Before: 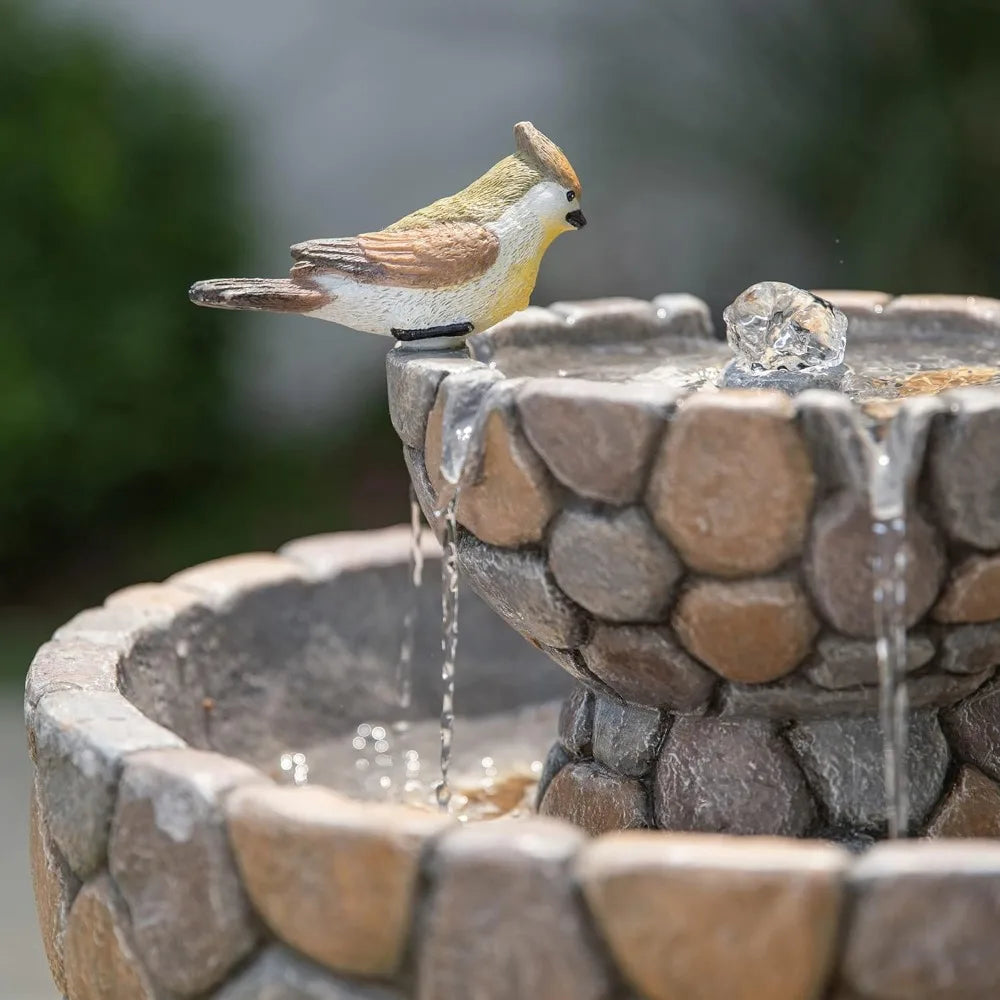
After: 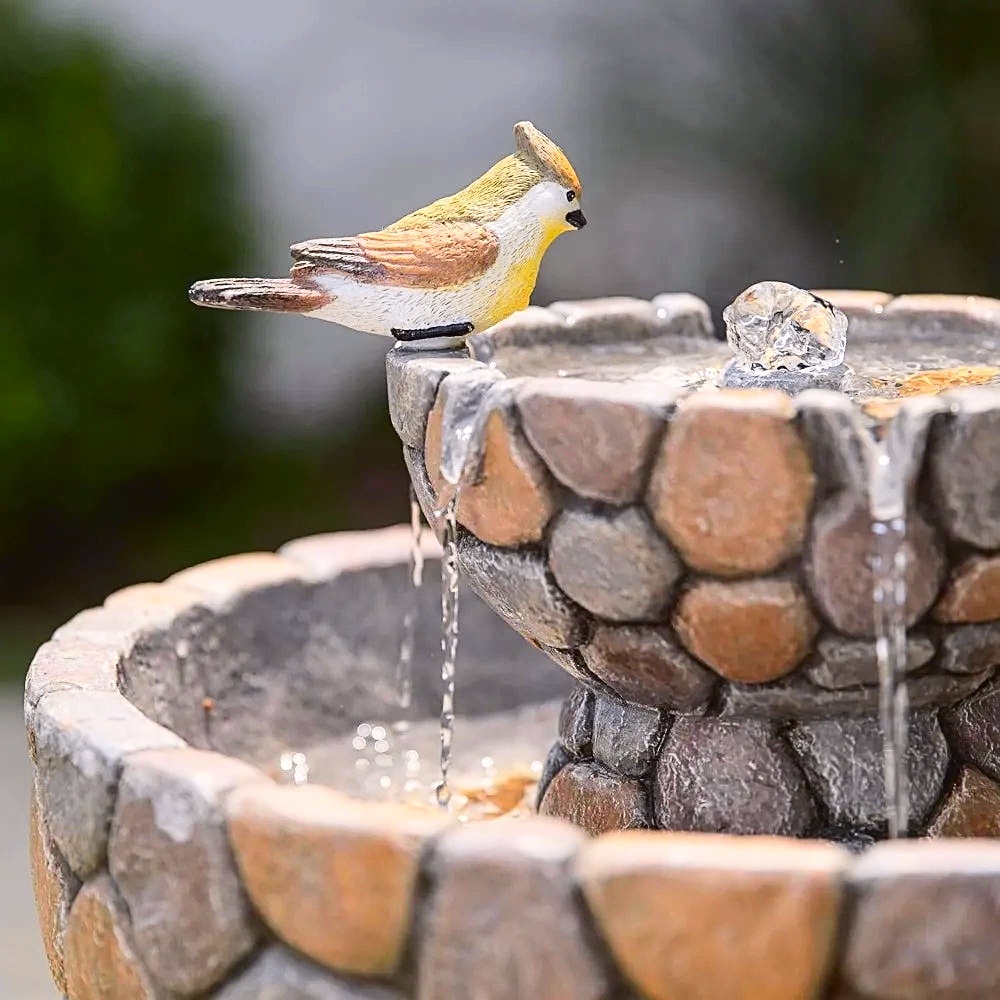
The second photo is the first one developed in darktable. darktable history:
tone curve: curves: ch0 [(0, 0.023) (0.103, 0.087) (0.295, 0.297) (0.445, 0.531) (0.553, 0.665) (0.735, 0.843) (0.994, 1)]; ch1 [(0, 0) (0.414, 0.395) (0.447, 0.447) (0.485, 0.5) (0.512, 0.524) (0.542, 0.581) (0.581, 0.632) (0.646, 0.715) (1, 1)]; ch2 [(0, 0) (0.369, 0.388) (0.449, 0.431) (0.478, 0.471) (0.516, 0.517) (0.579, 0.624) (0.674, 0.775) (1, 1)], color space Lab, independent channels, preserve colors none
sharpen: on, module defaults
